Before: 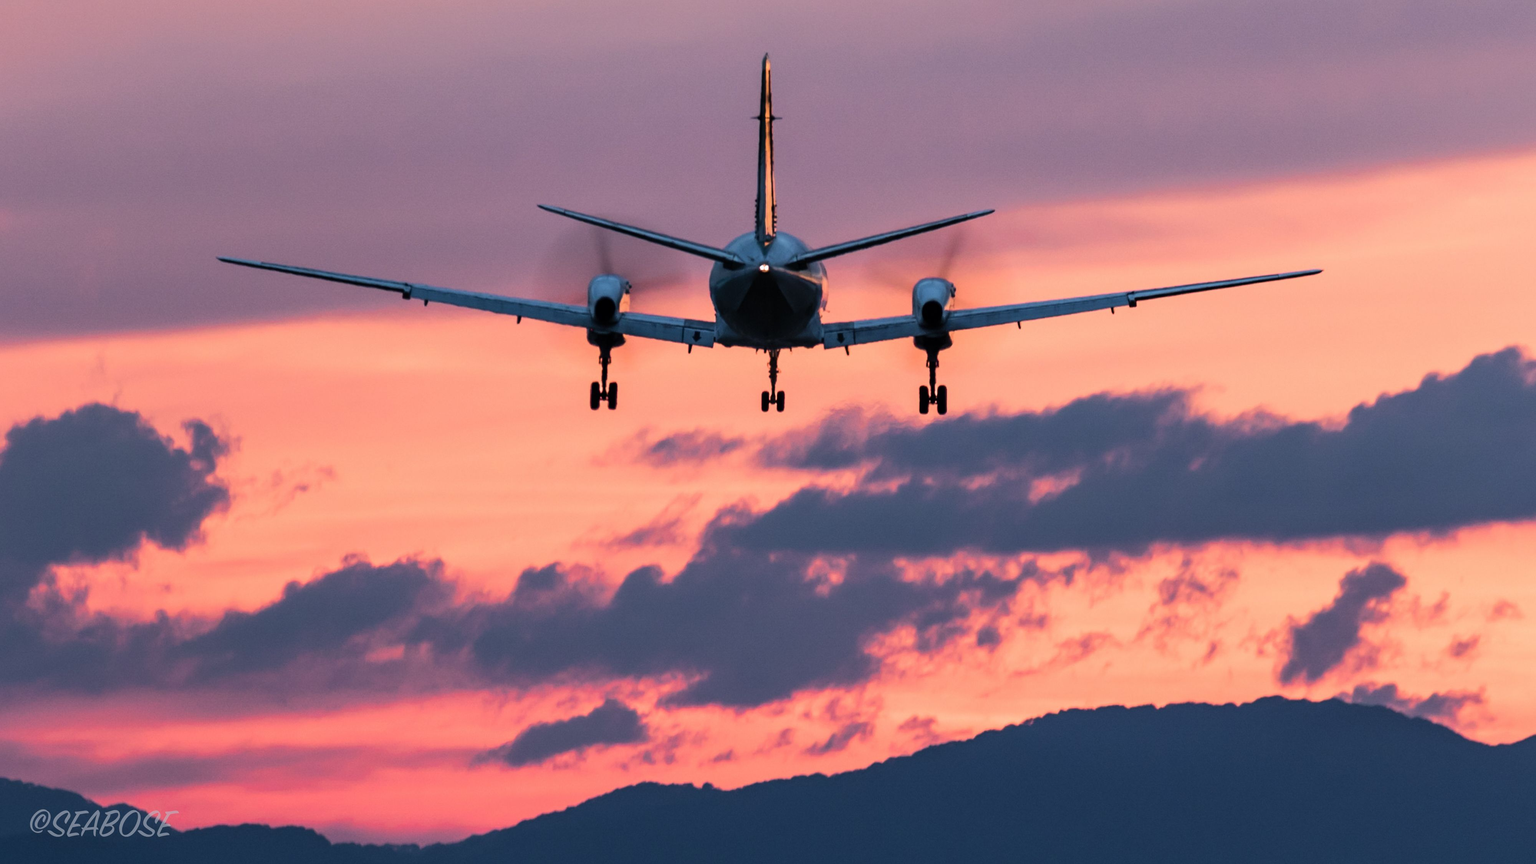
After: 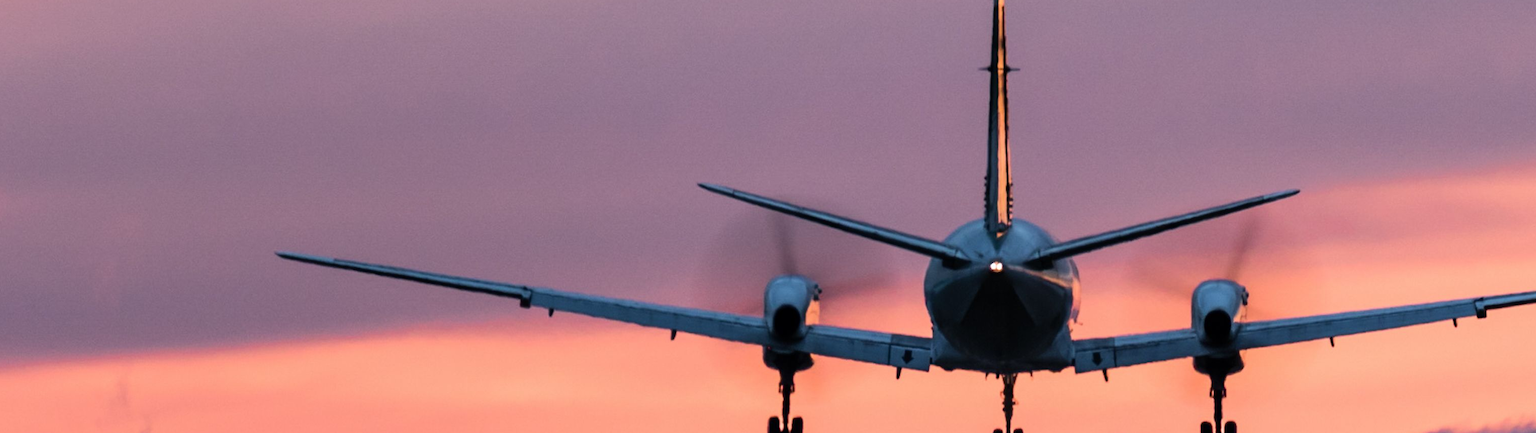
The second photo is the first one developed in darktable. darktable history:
crop: left 0.51%, top 7.637%, right 23.533%, bottom 54.255%
